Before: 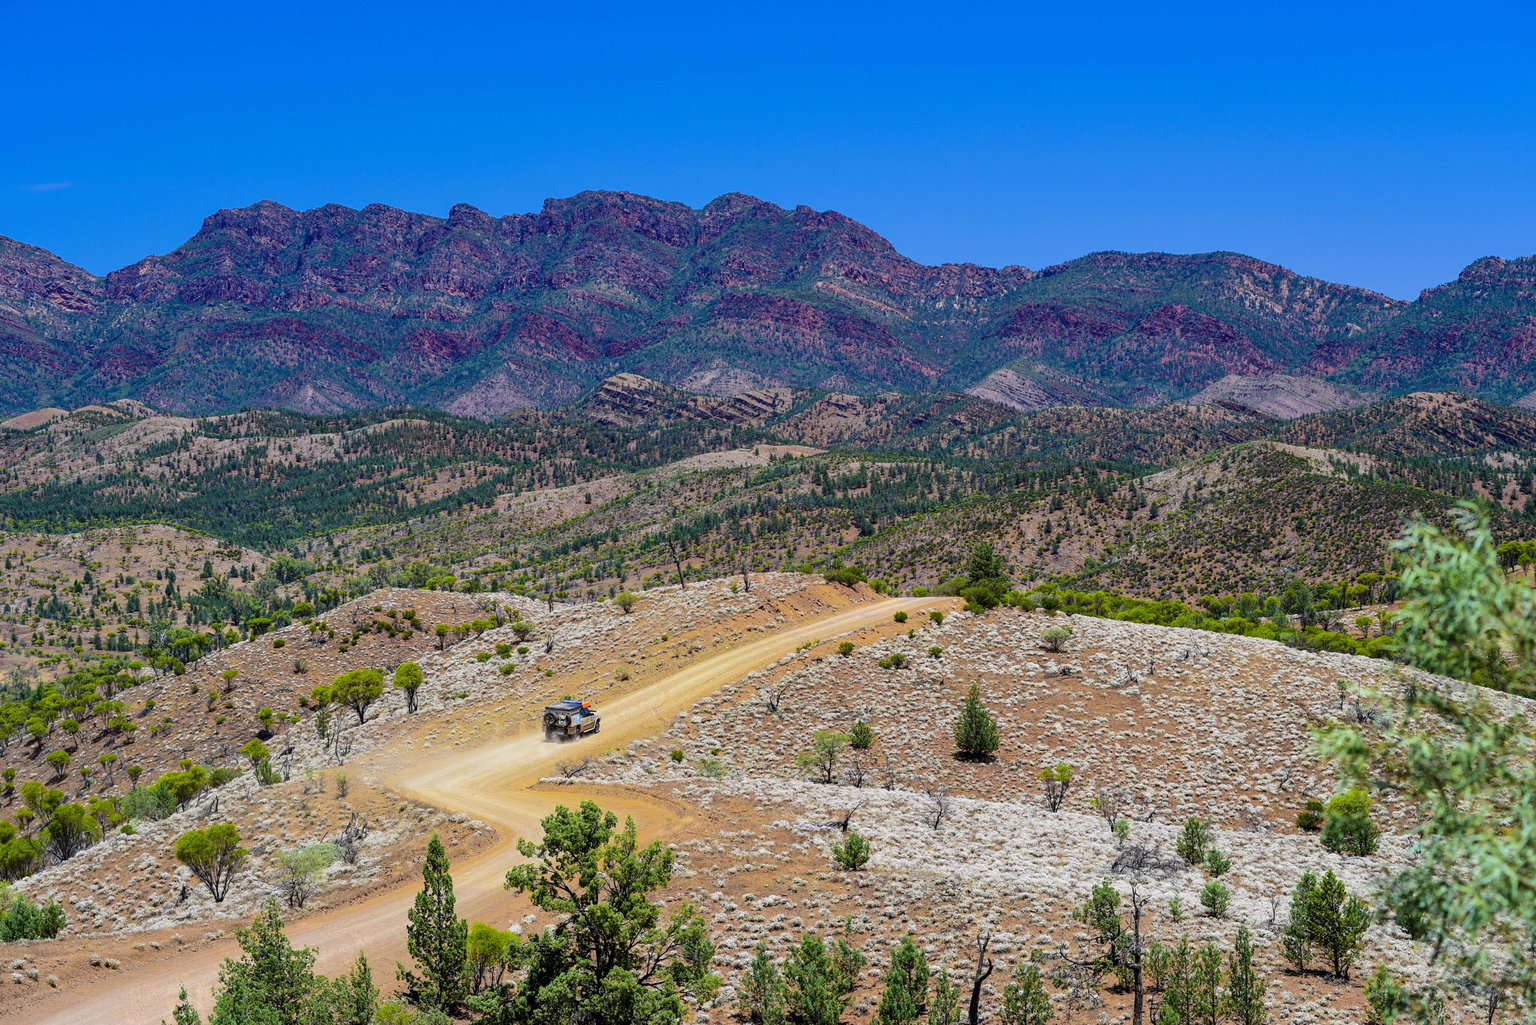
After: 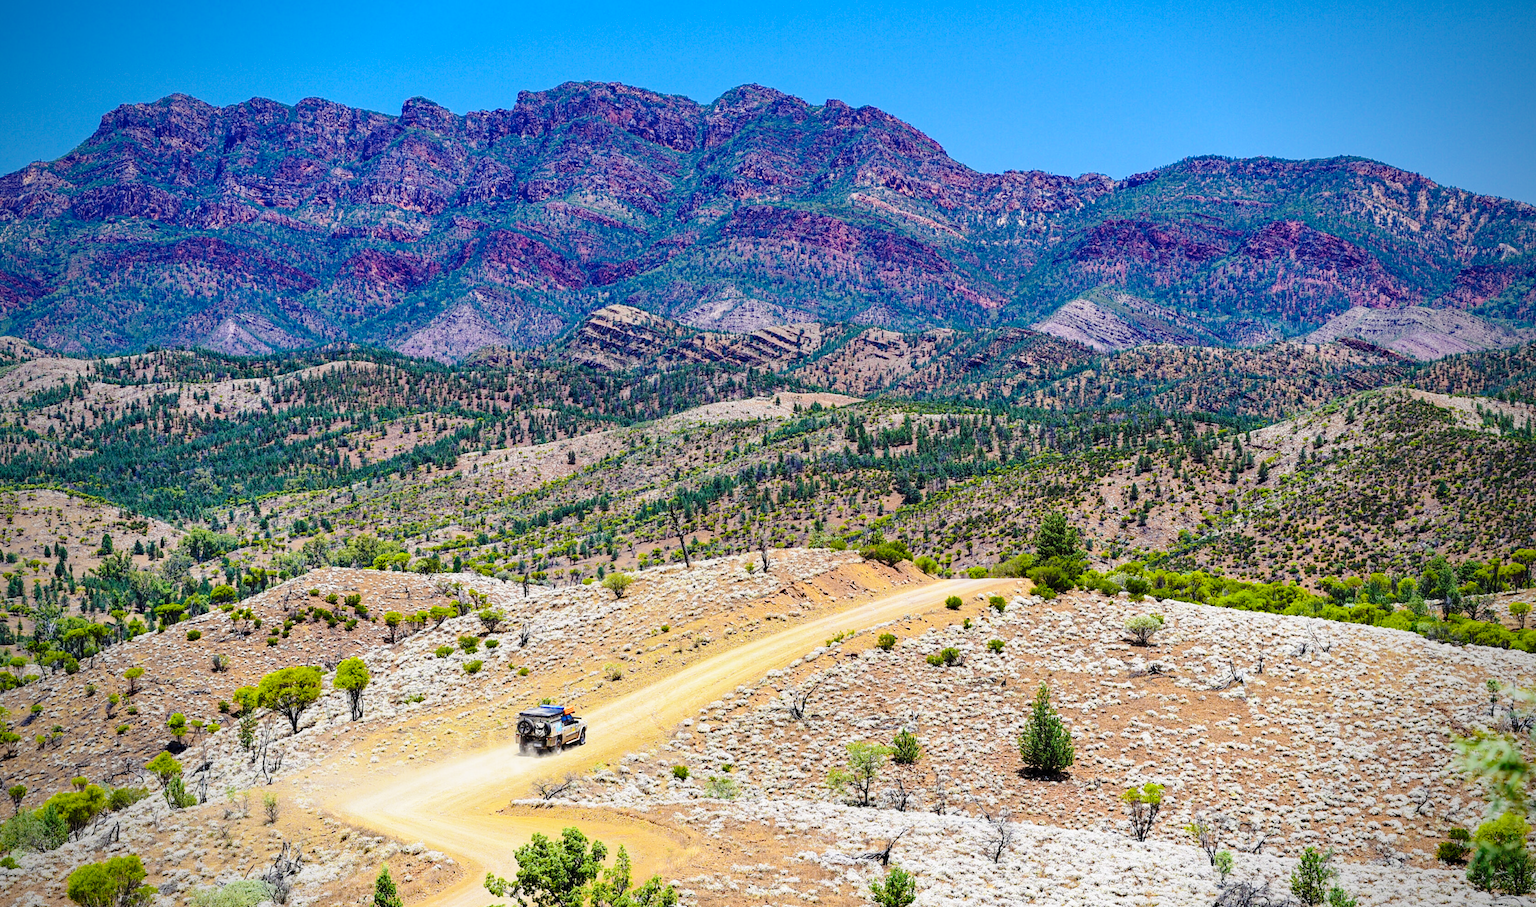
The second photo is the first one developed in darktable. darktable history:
haze removal: compatibility mode true
vignetting: fall-off start 72.88%, brightness -0.593, saturation -0.002
base curve: curves: ch0 [(0, 0) (0.028, 0.03) (0.121, 0.232) (0.46, 0.748) (0.859, 0.968) (1, 1)], preserve colors none
crop: left 7.872%, top 12.137%, right 10.301%, bottom 15.475%
